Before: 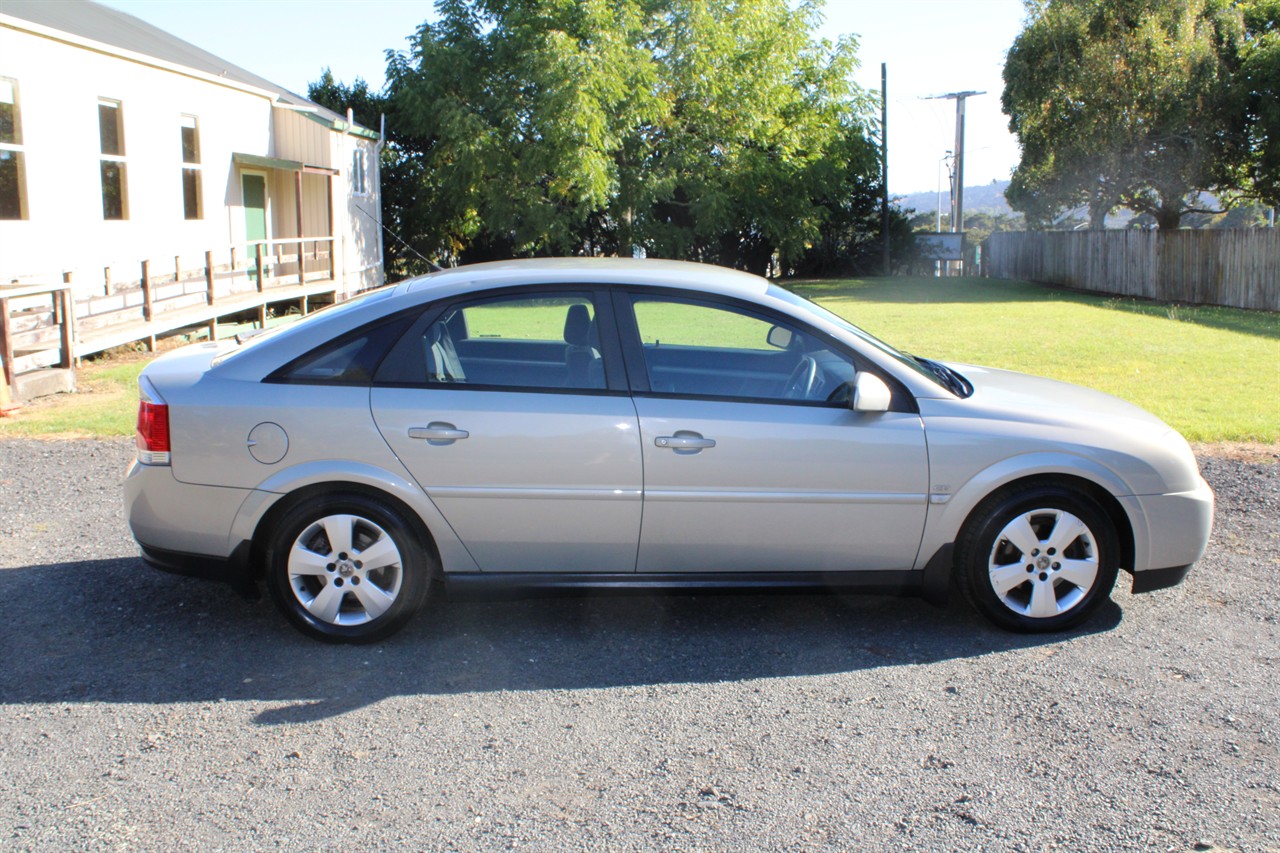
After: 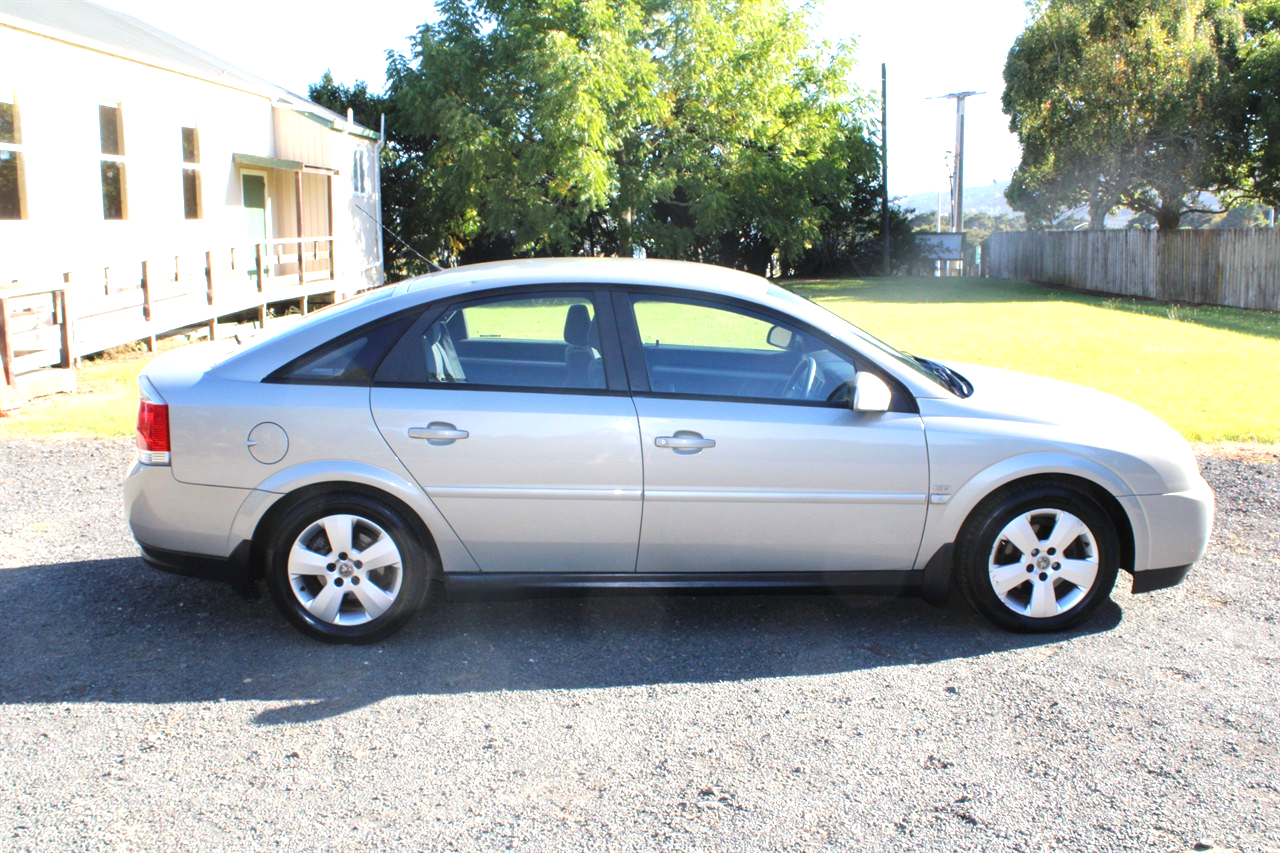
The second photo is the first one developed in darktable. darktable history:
exposure: black level correction 0, exposure 0.697 EV, compensate highlight preservation false
tone equalizer: edges refinement/feathering 500, mask exposure compensation -1.57 EV, preserve details no
